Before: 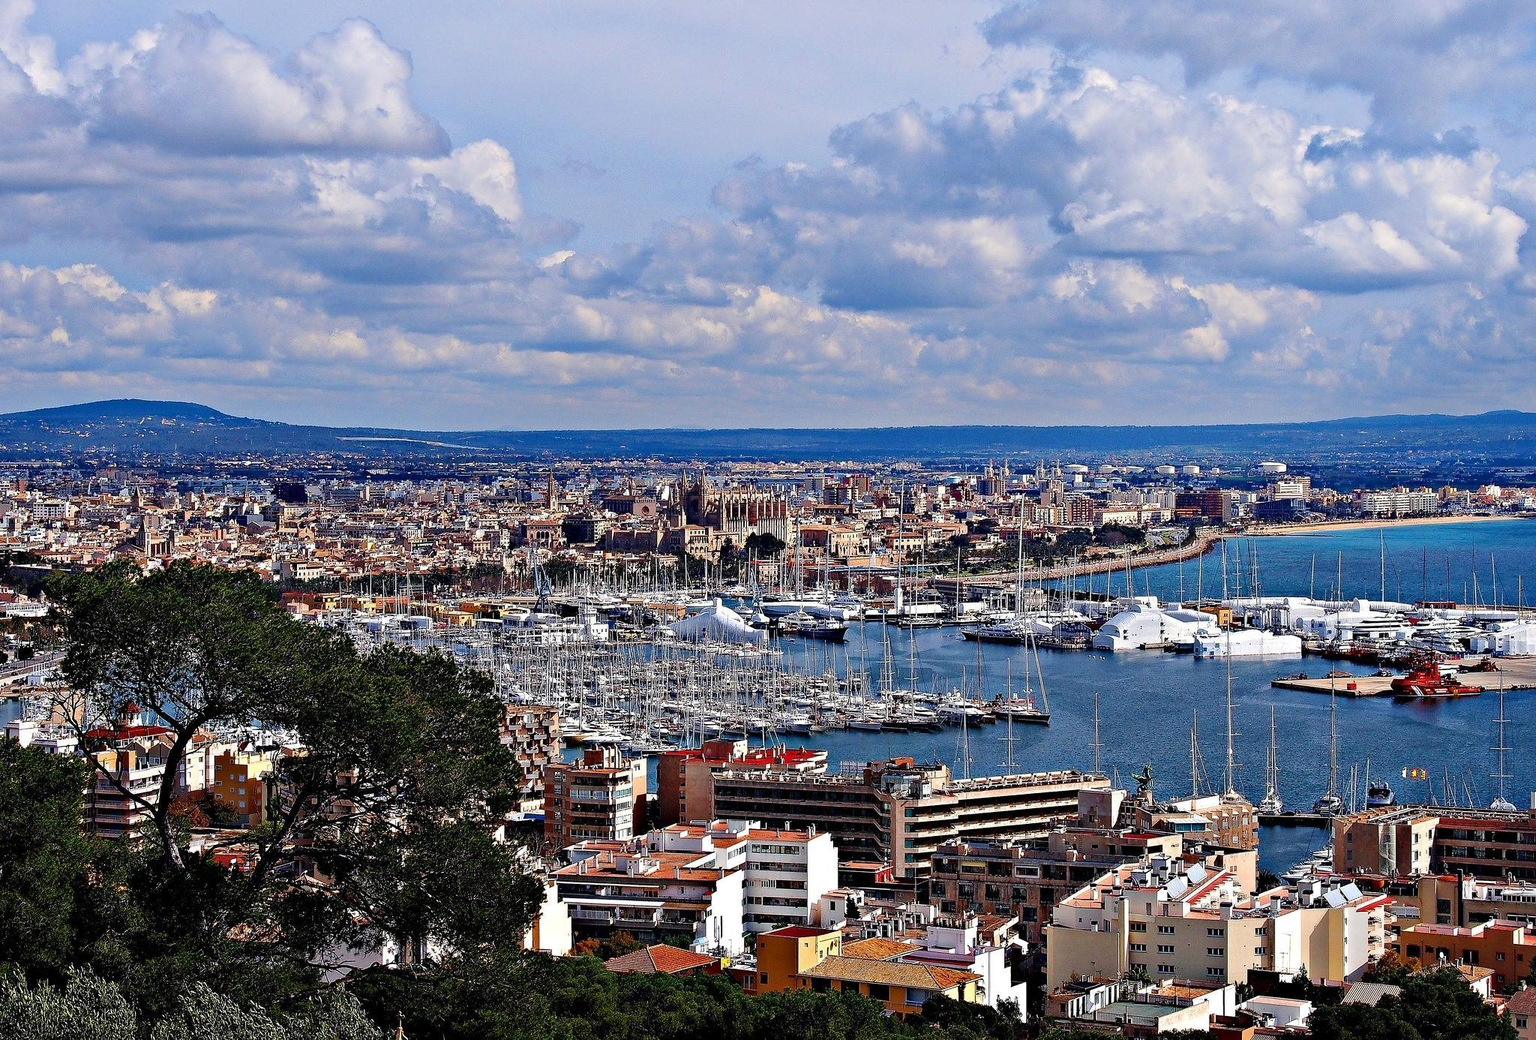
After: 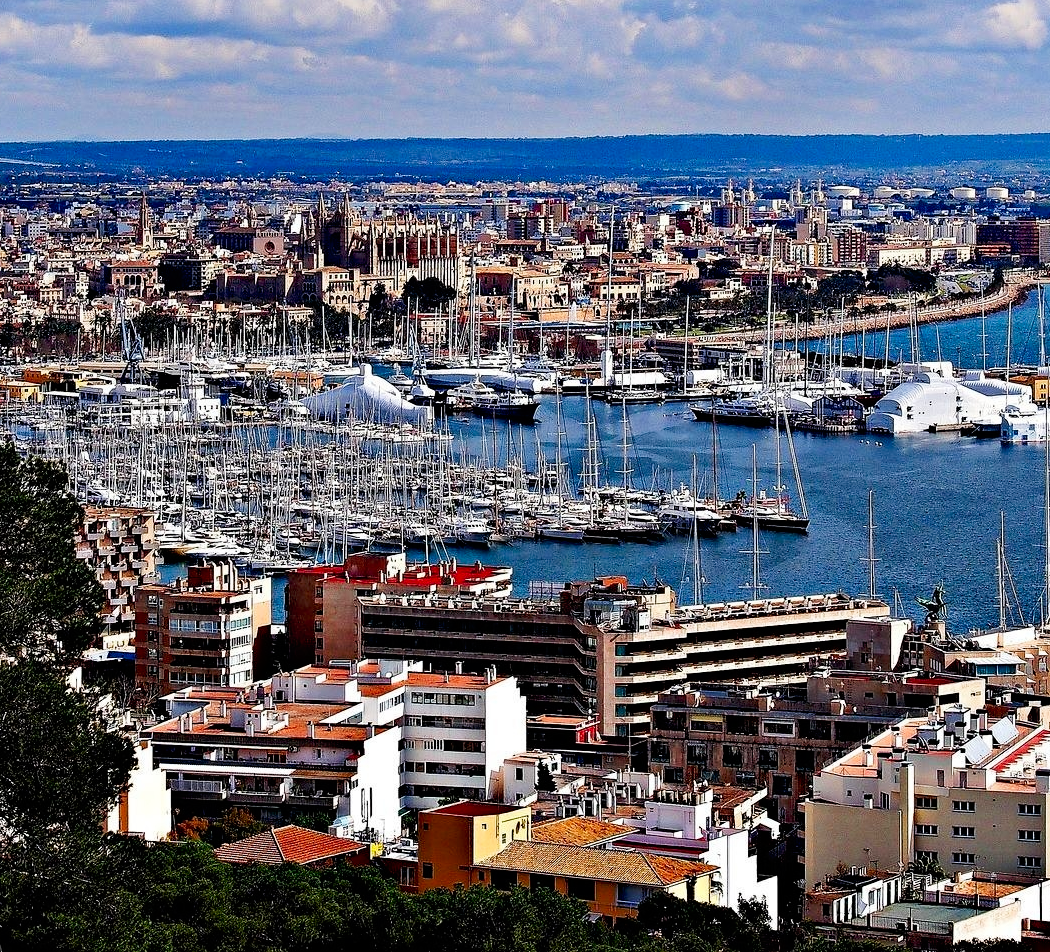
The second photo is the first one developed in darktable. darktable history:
tone curve: curves: ch0 [(0, 0) (0.118, 0.034) (0.182, 0.124) (0.265, 0.214) (0.504, 0.508) (0.783, 0.825) (1, 1)], preserve colors none
crop and rotate: left 28.876%, top 31.251%, right 19.832%
